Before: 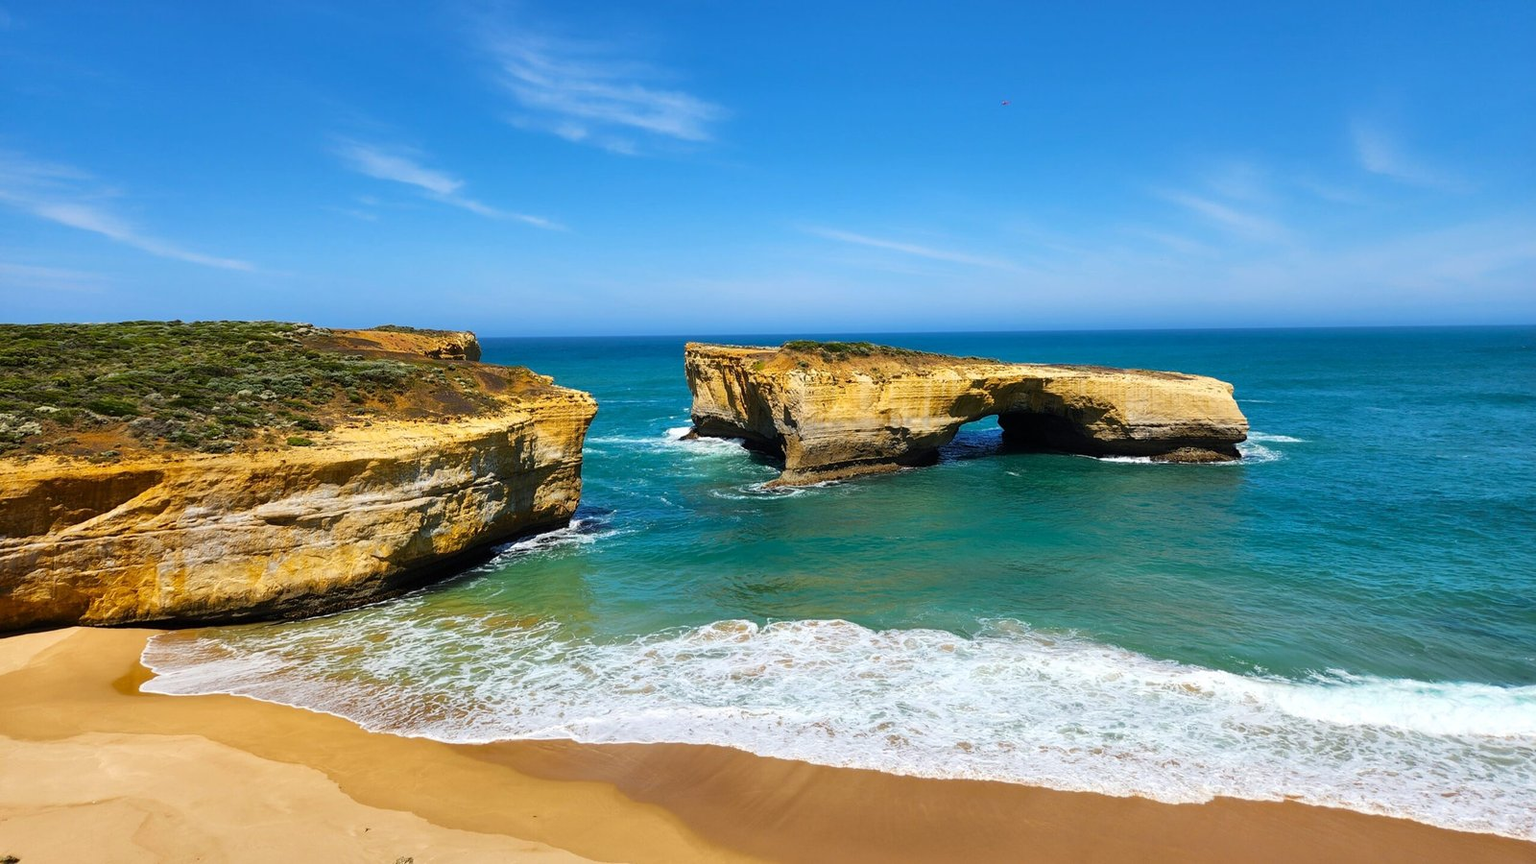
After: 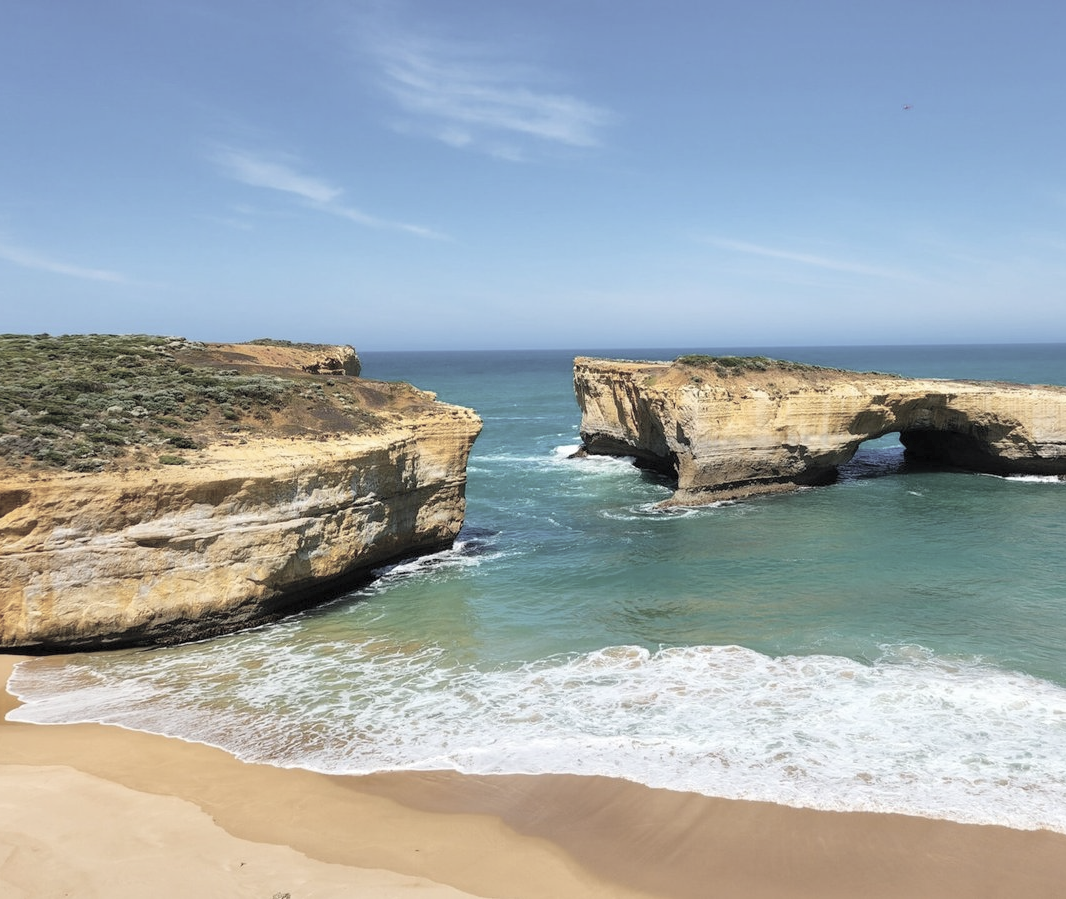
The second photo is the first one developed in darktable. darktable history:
contrast brightness saturation: brightness 0.18, saturation -0.5
crop and rotate: left 8.786%, right 24.548%
